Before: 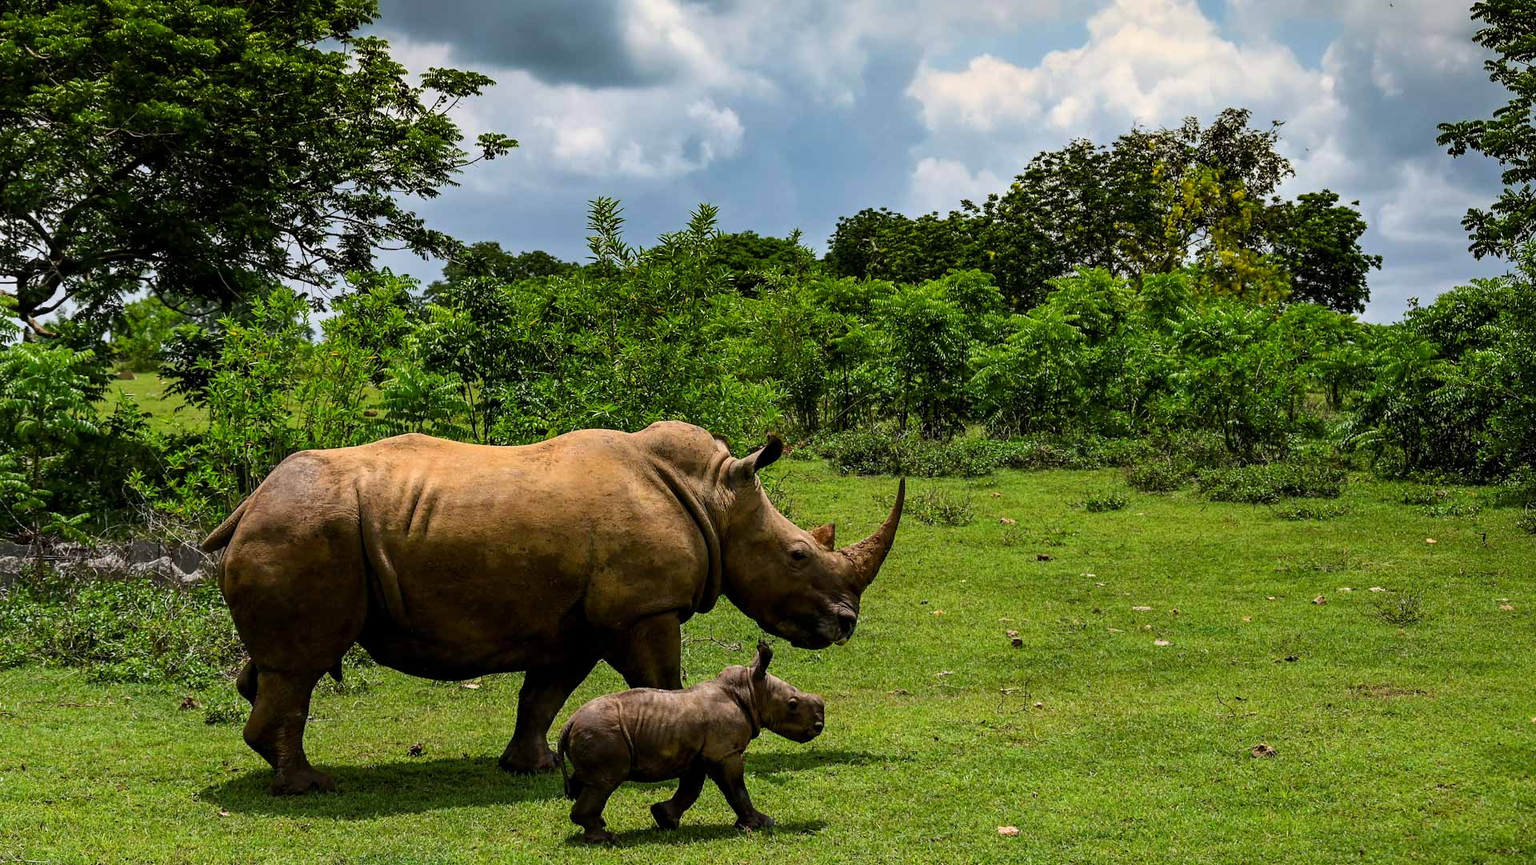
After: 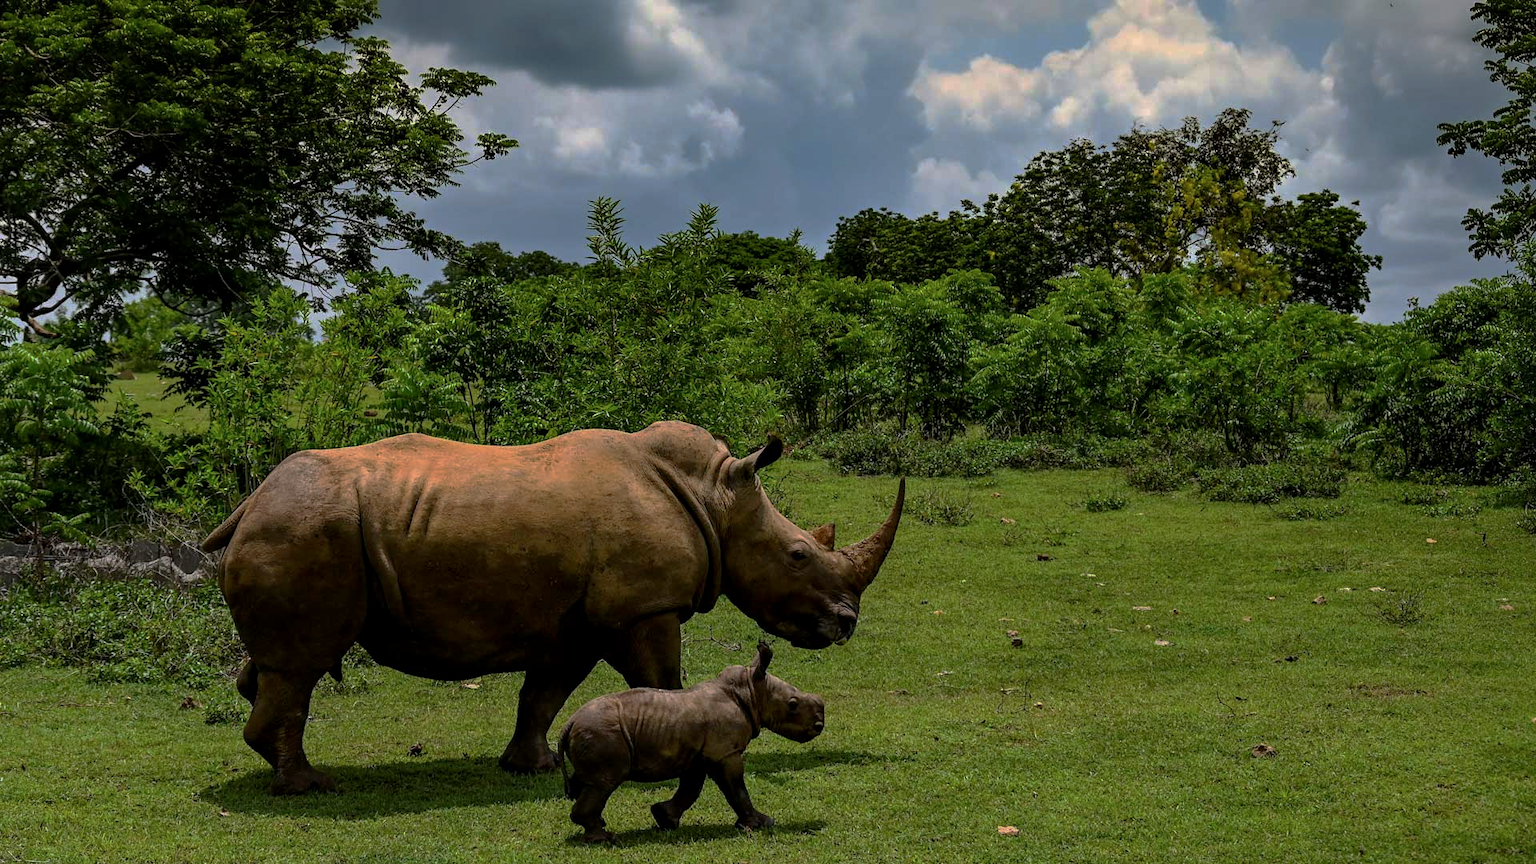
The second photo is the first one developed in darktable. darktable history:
local contrast: mode bilateral grid, contrast 100, coarseness 100, detail 108%, midtone range 0.2
base curve: curves: ch0 [(0, 0) (0.826, 0.587) (1, 1)], preserve colors none
